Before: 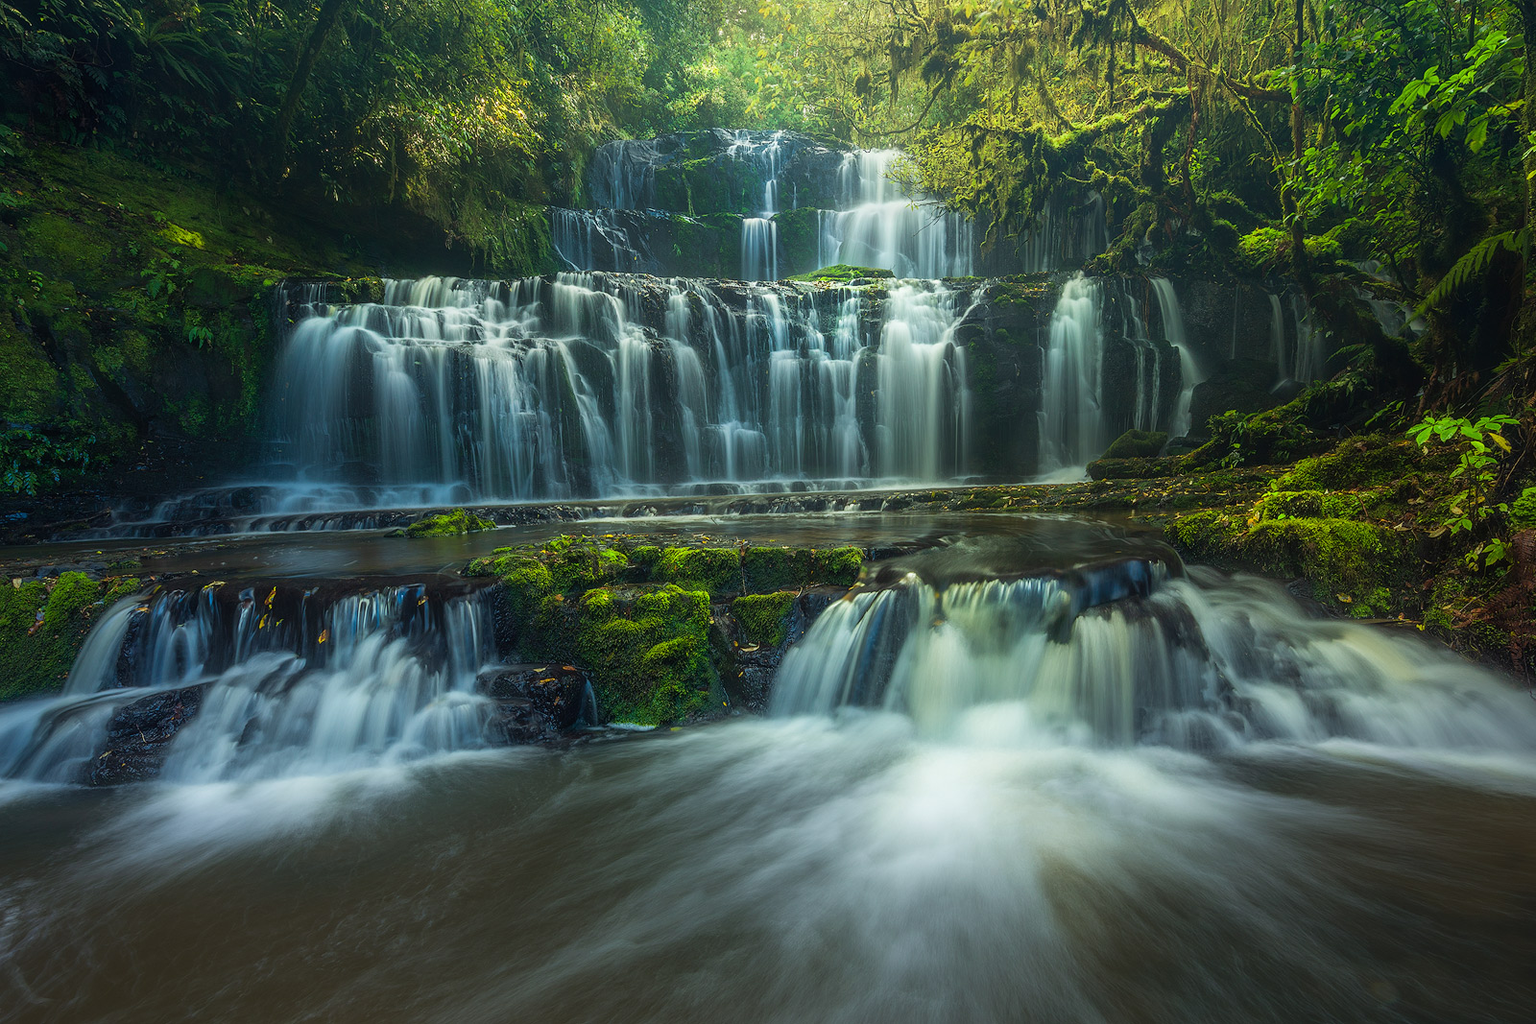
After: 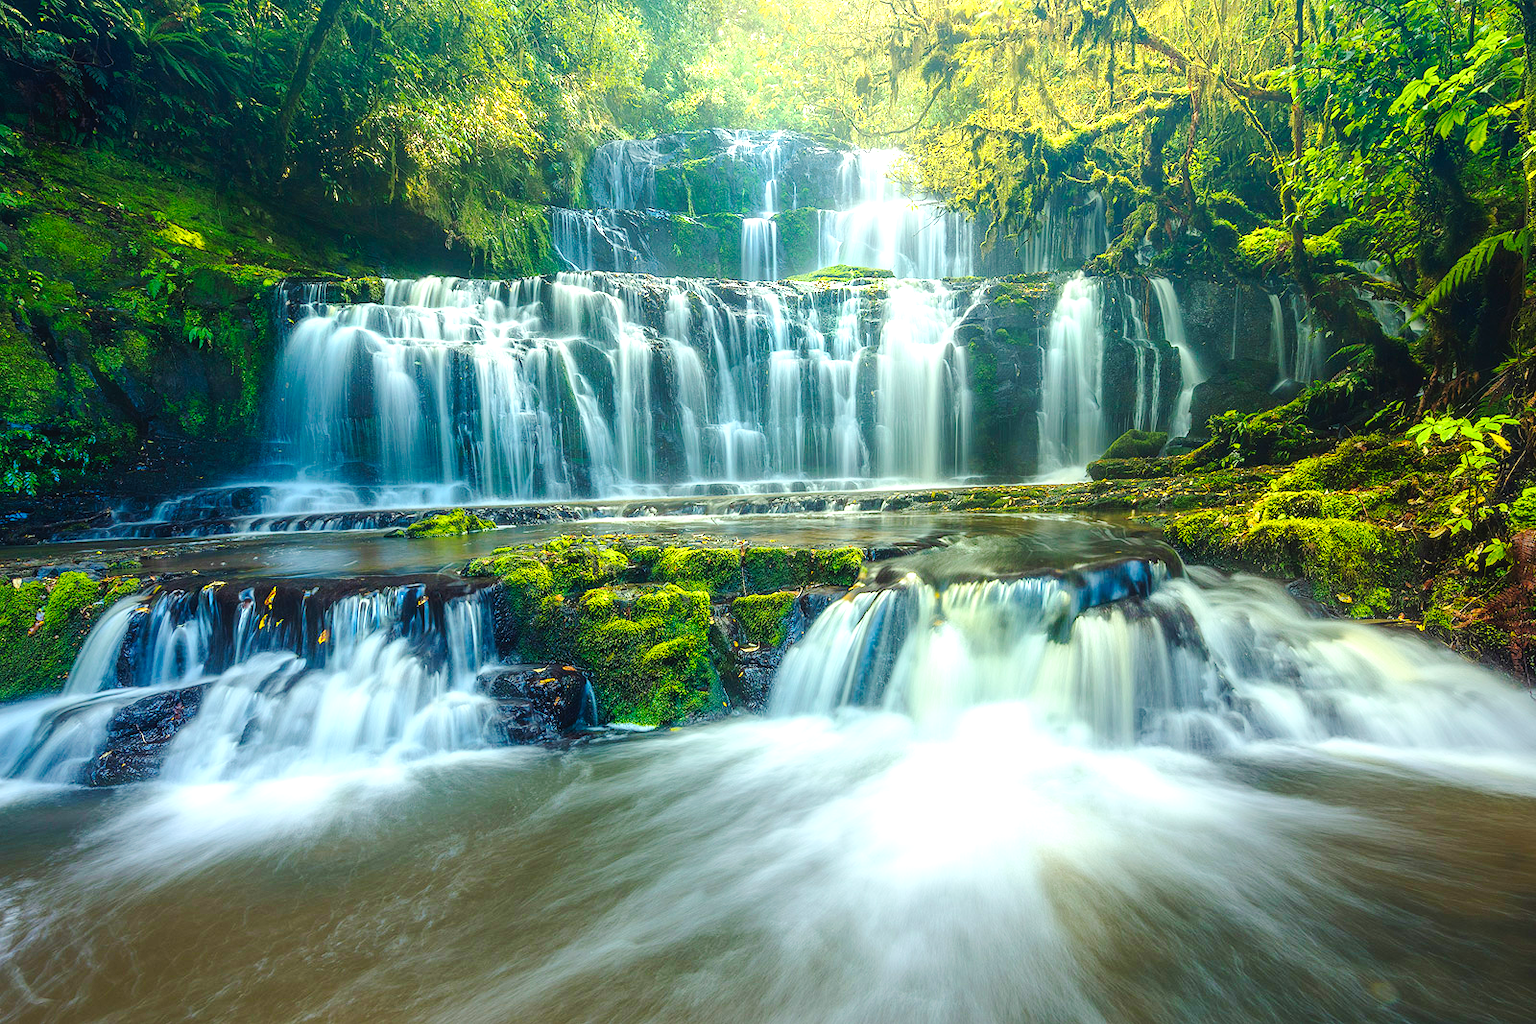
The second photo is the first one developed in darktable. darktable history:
exposure: black level correction 0, exposure 1.282 EV, compensate highlight preservation false
color balance rgb: perceptual saturation grading › global saturation 0.285%, global vibrance 32.255%
tone curve: curves: ch0 [(0, 0) (0.003, 0.014) (0.011, 0.017) (0.025, 0.023) (0.044, 0.035) (0.069, 0.04) (0.1, 0.062) (0.136, 0.099) (0.177, 0.152) (0.224, 0.214) (0.277, 0.291) (0.335, 0.383) (0.399, 0.487) (0.468, 0.581) (0.543, 0.662) (0.623, 0.738) (0.709, 0.802) (0.801, 0.871) (0.898, 0.936) (1, 1)], preserve colors none
